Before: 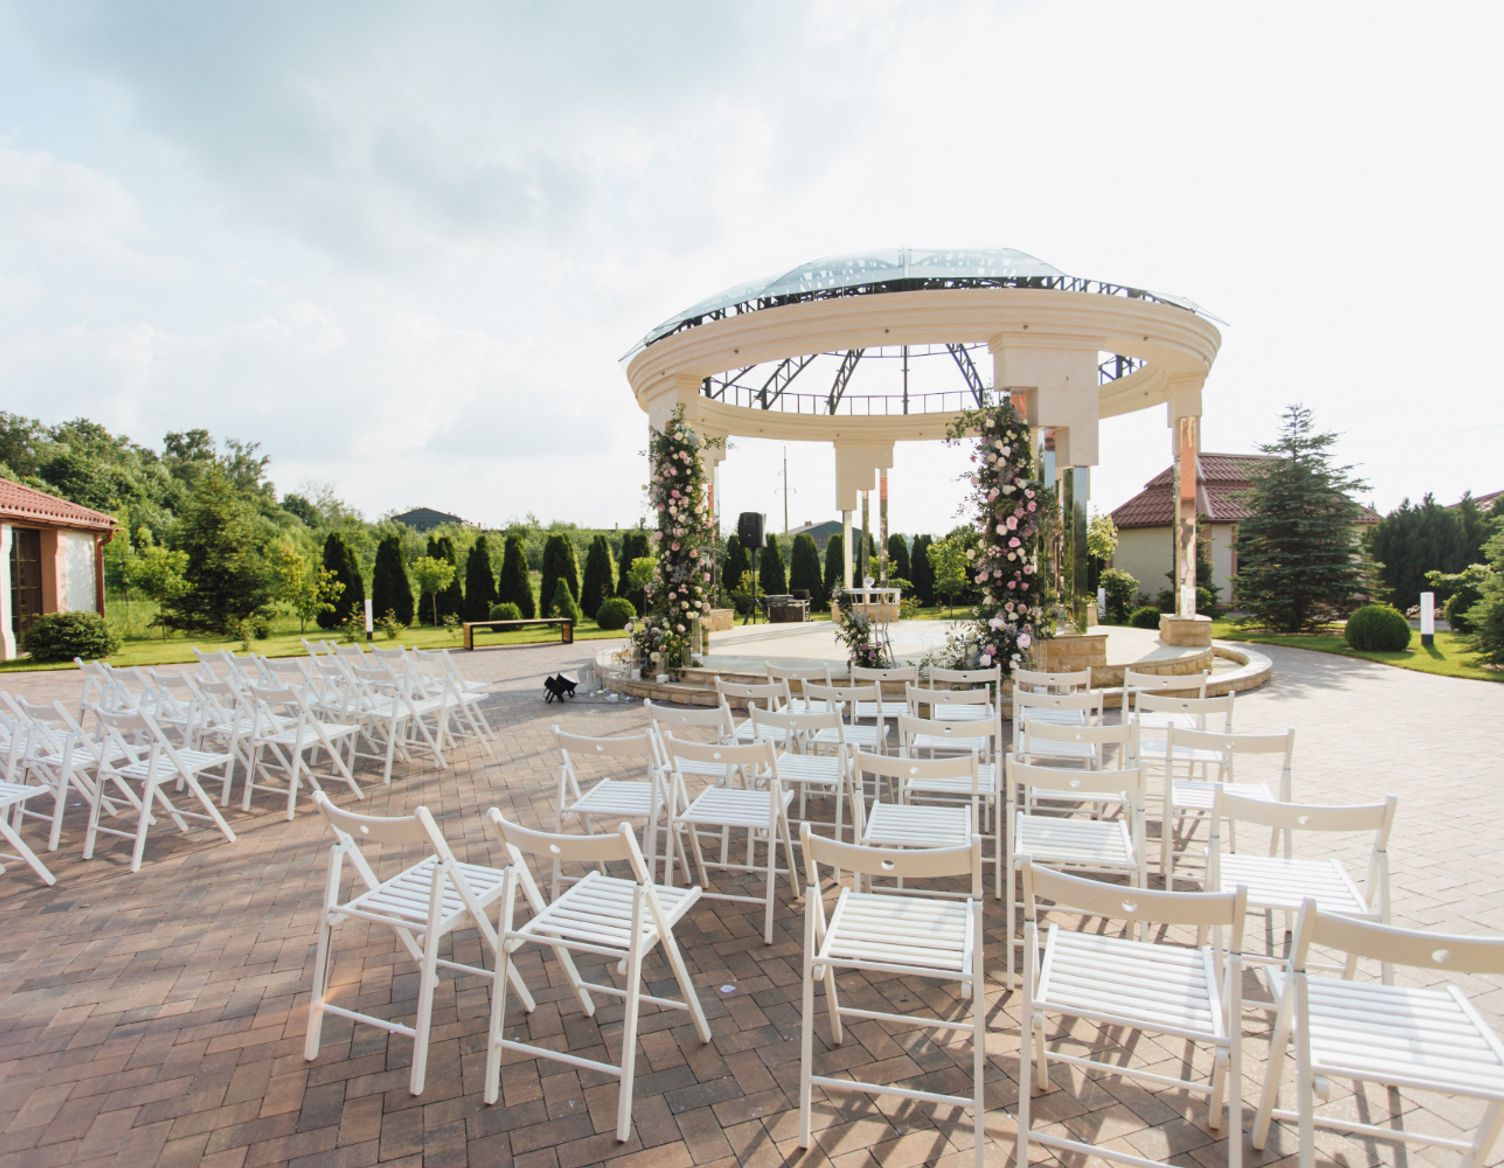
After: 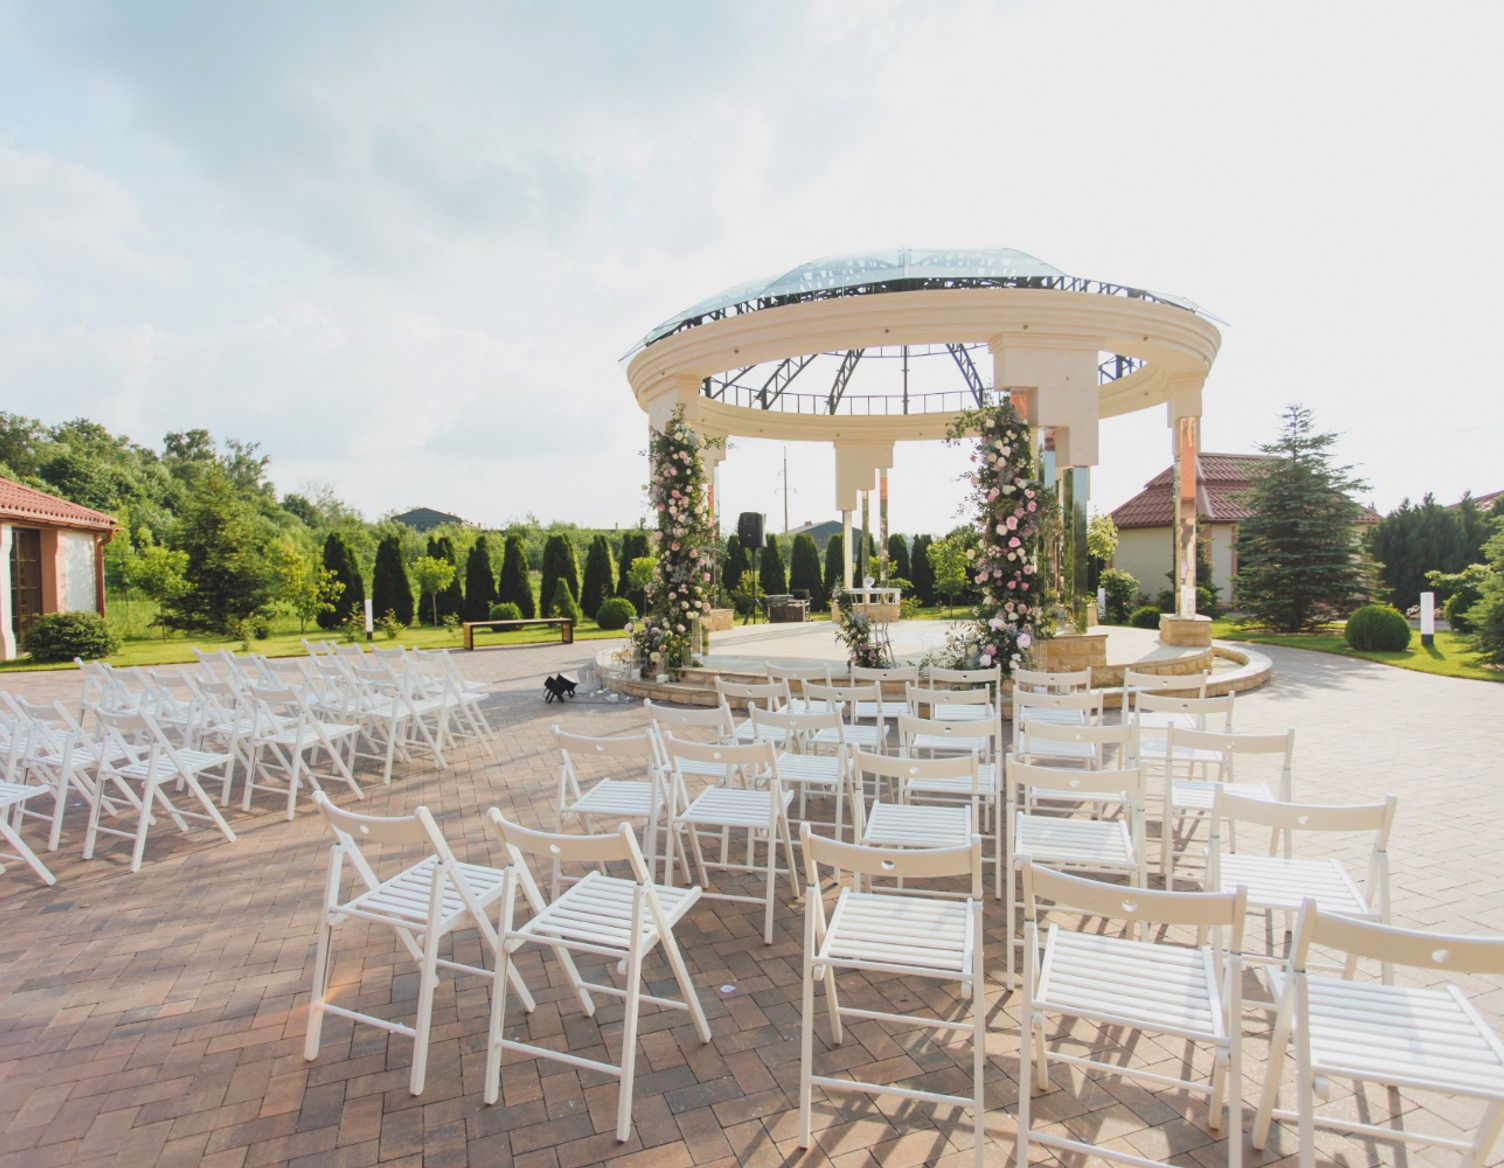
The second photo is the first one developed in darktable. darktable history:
contrast brightness saturation: contrast -0.1, brightness 0.05, saturation 0.08
exposure: compensate highlight preservation false
